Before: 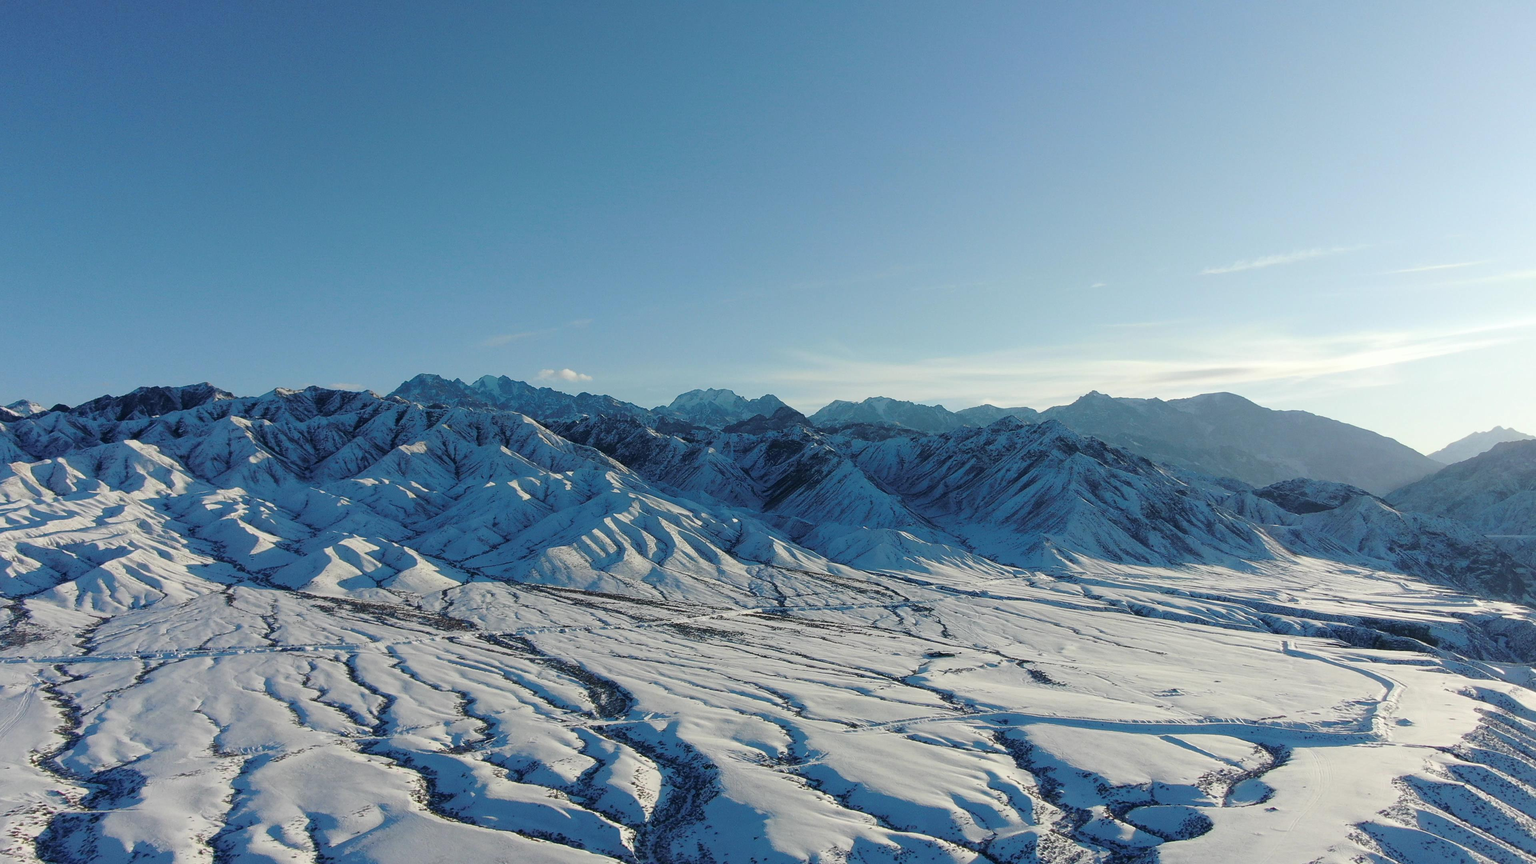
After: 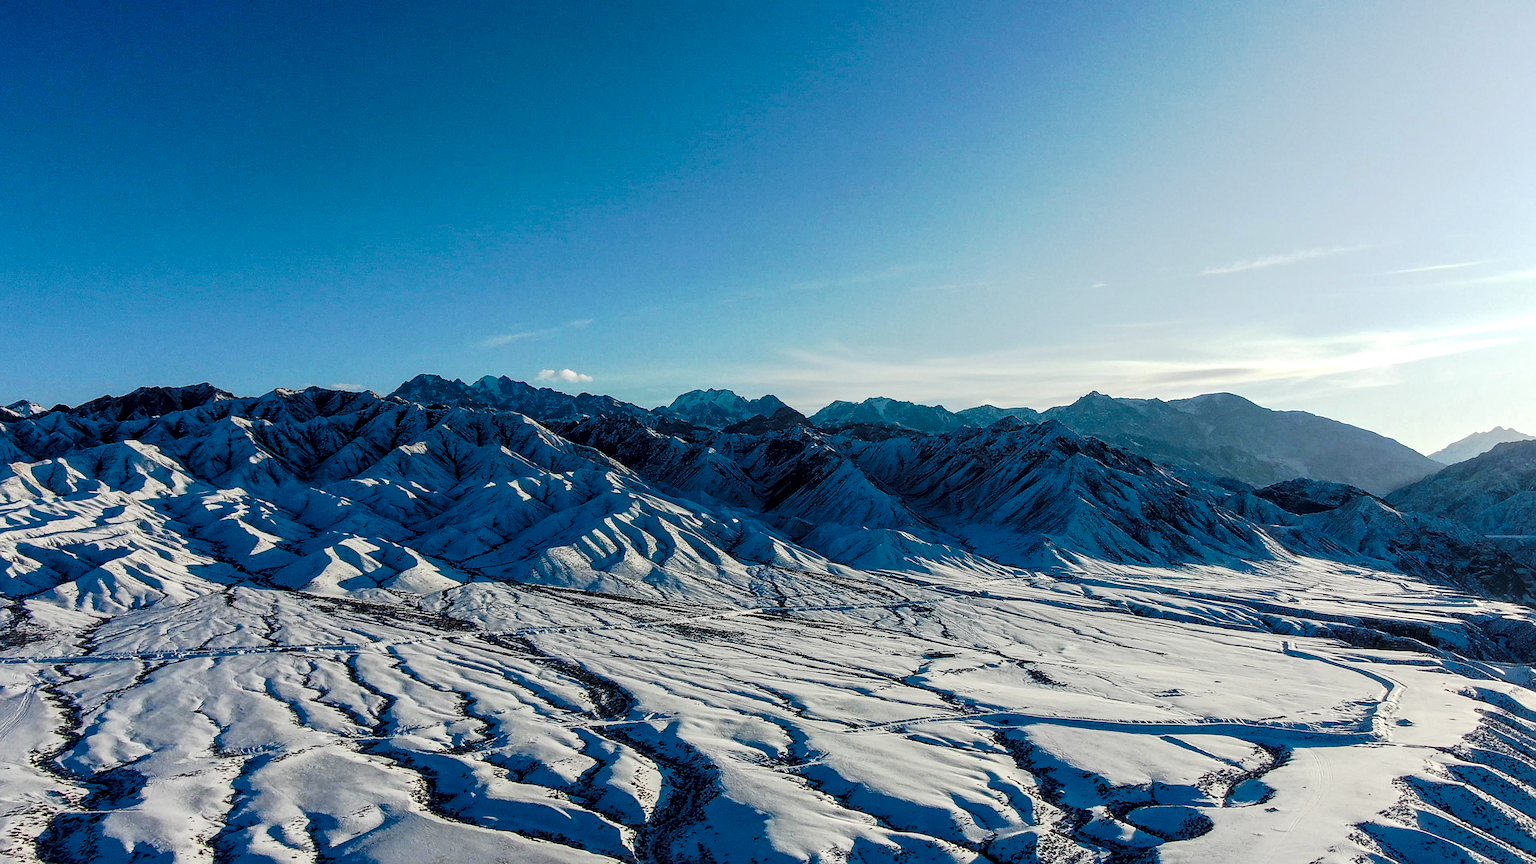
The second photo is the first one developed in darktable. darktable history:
sharpen: on, module defaults
local contrast: detail 150%
tone curve: curves: ch0 [(0, 0) (0.003, 0.006) (0.011, 0.011) (0.025, 0.02) (0.044, 0.032) (0.069, 0.035) (0.1, 0.046) (0.136, 0.063) (0.177, 0.089) (0.224, 0.12) (0.277, 0.16) (0.335, 0.206) (0.399, 0.268) (0.468, 0.359) (0.543, 0.466) (0.623, 0.582) (0.709, 0.722) (0.801, 0.808) (0.898, 0.886) (1, 1)], preserve colors none
